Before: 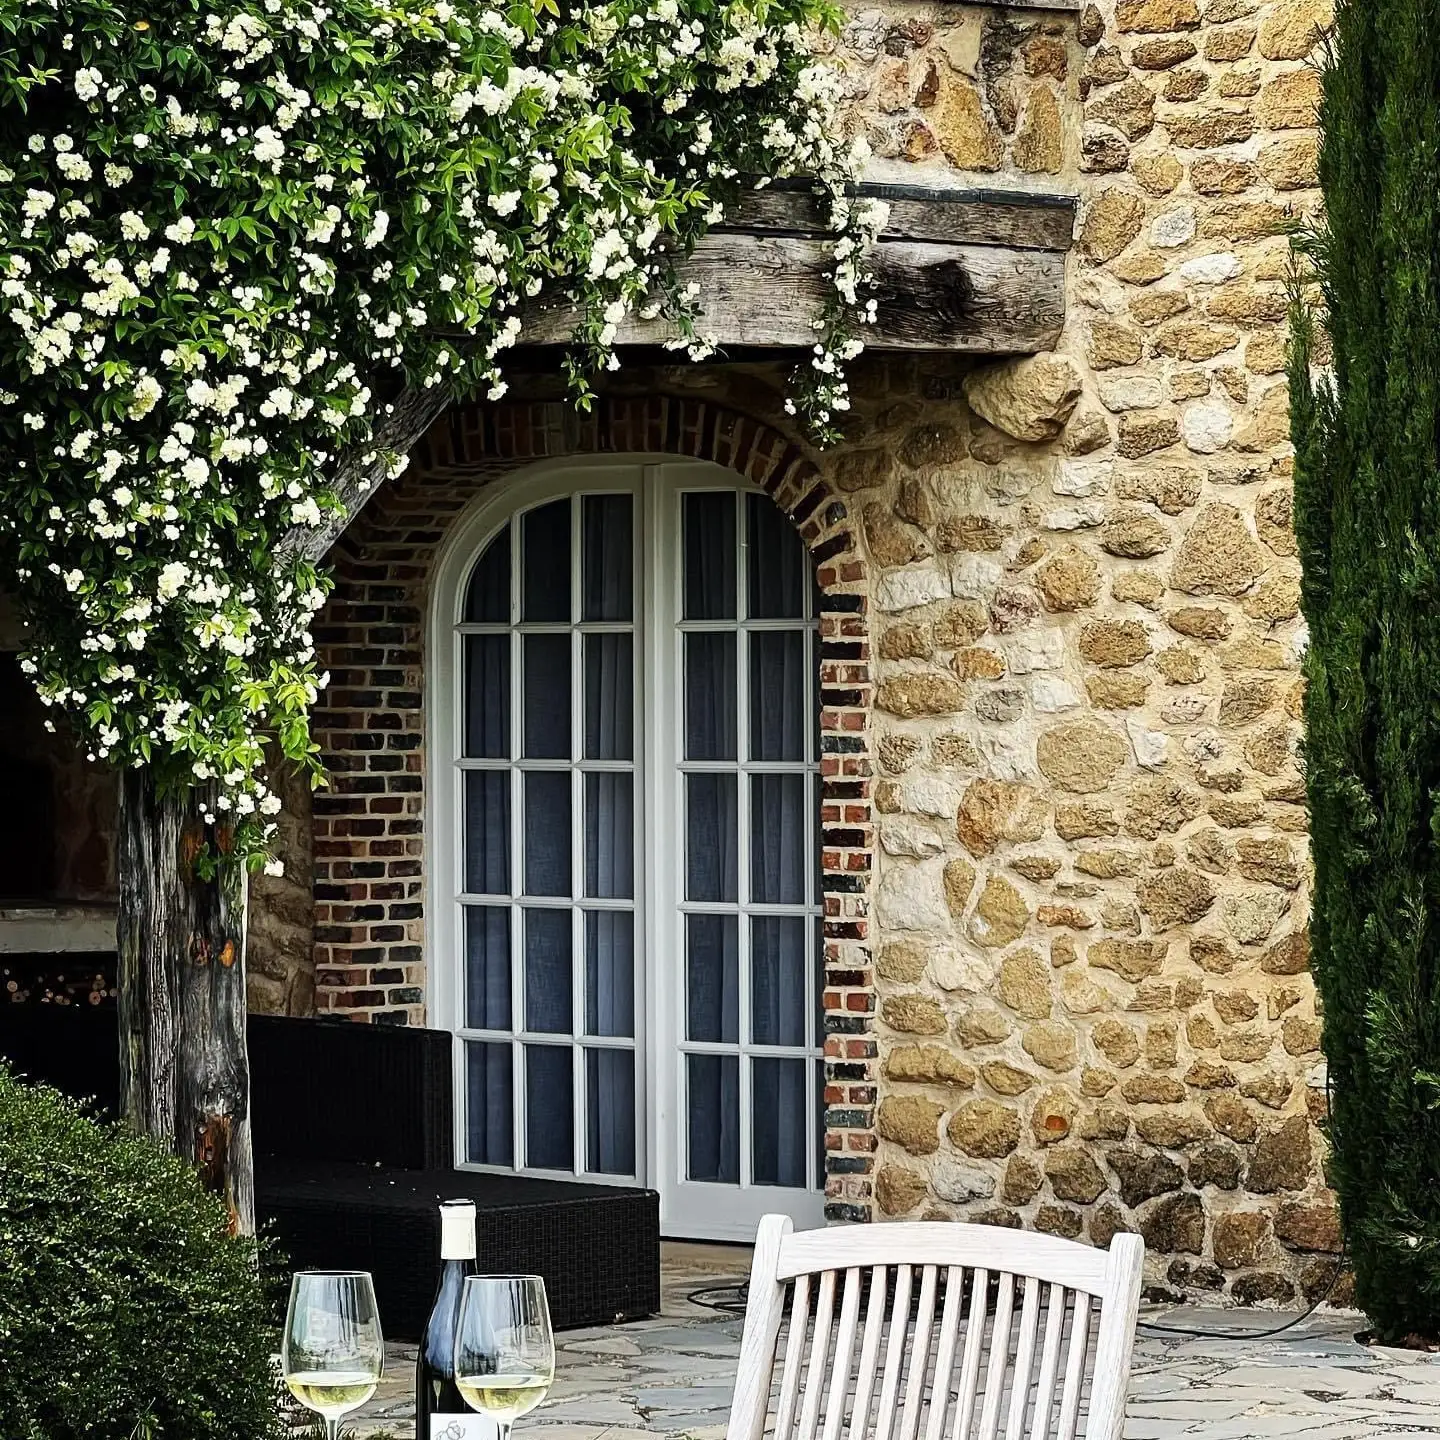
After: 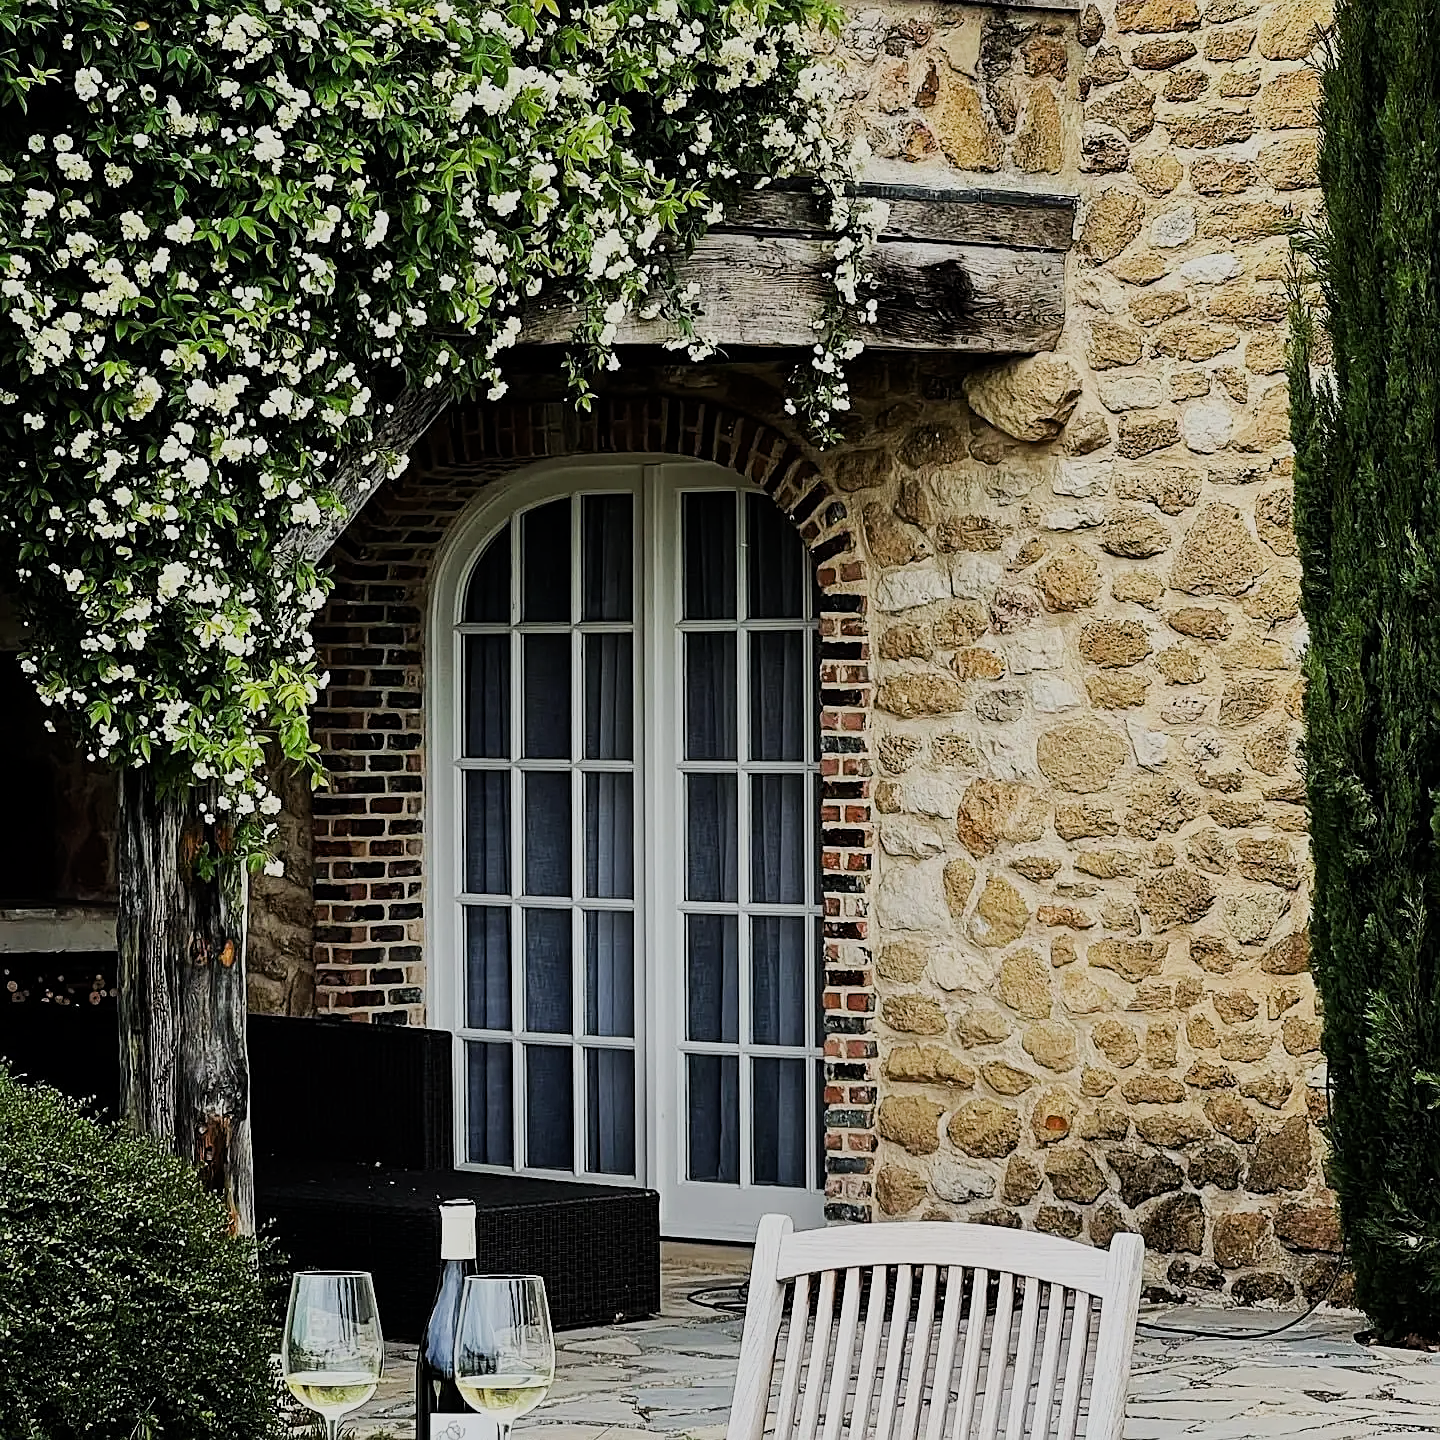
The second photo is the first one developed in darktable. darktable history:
filmic rgb: black relative exposure -7.65 EV, white relative exposure 4.56 EV, hardness 3.61, contrast in shadows safe
sharpen: on, module defaults
